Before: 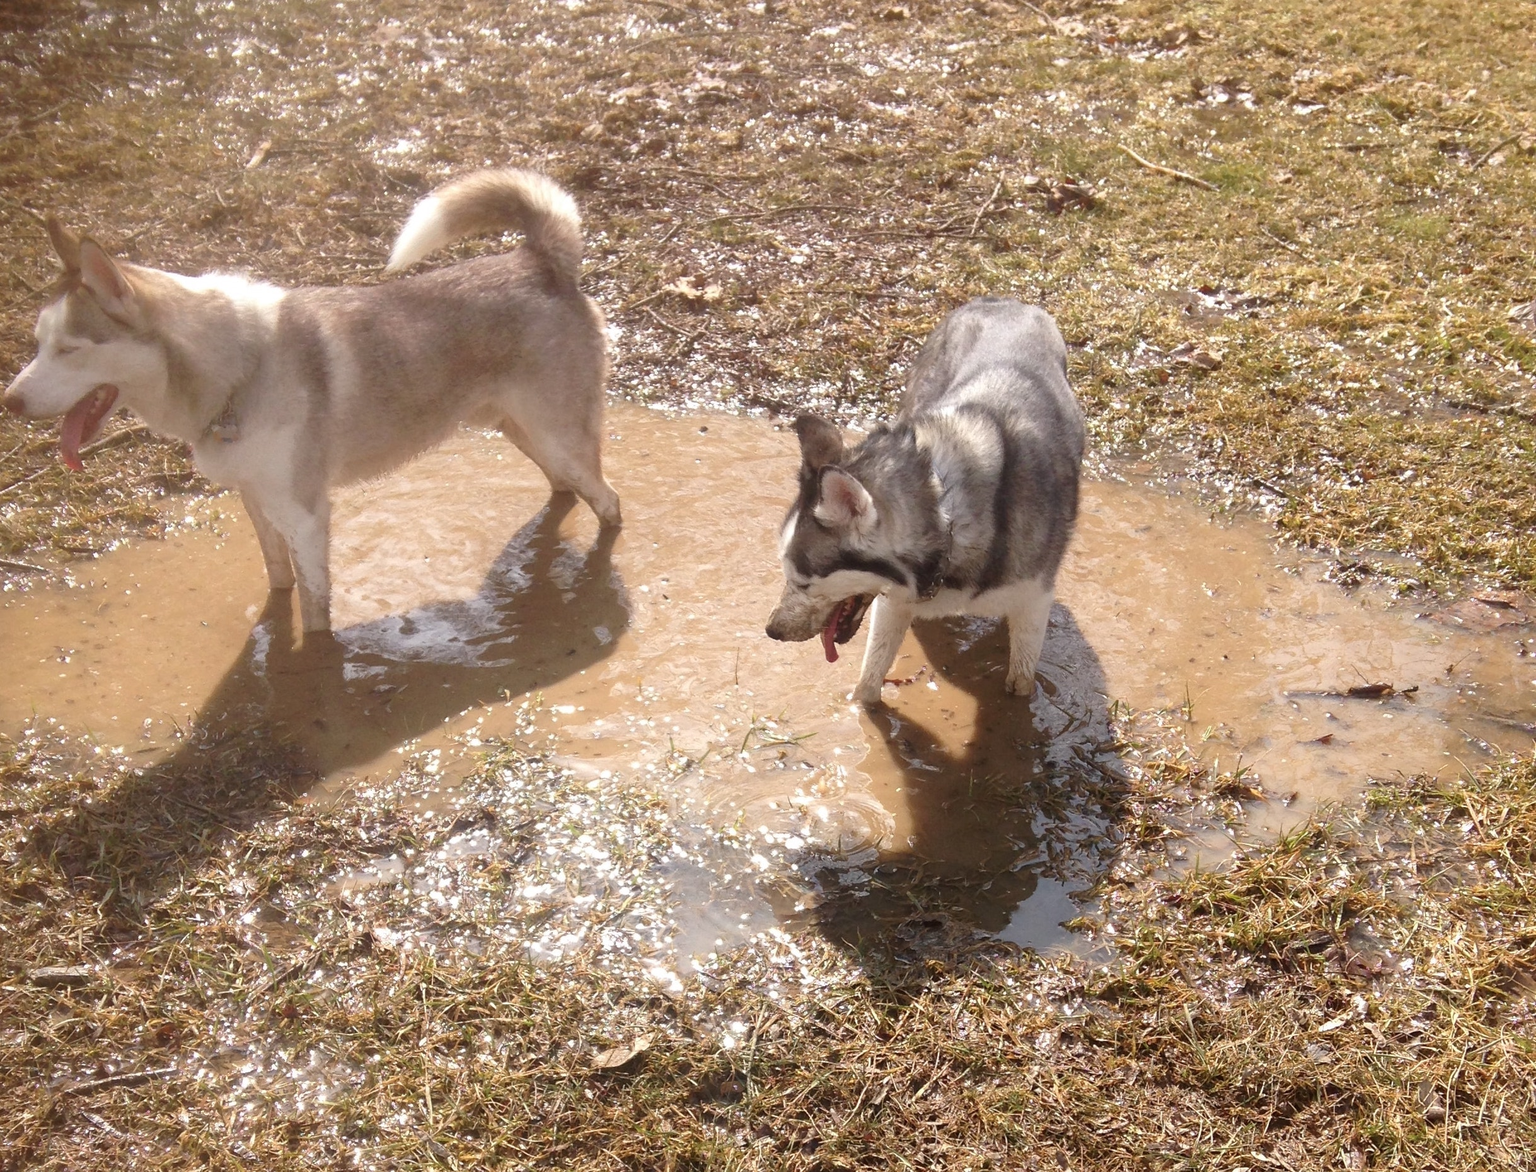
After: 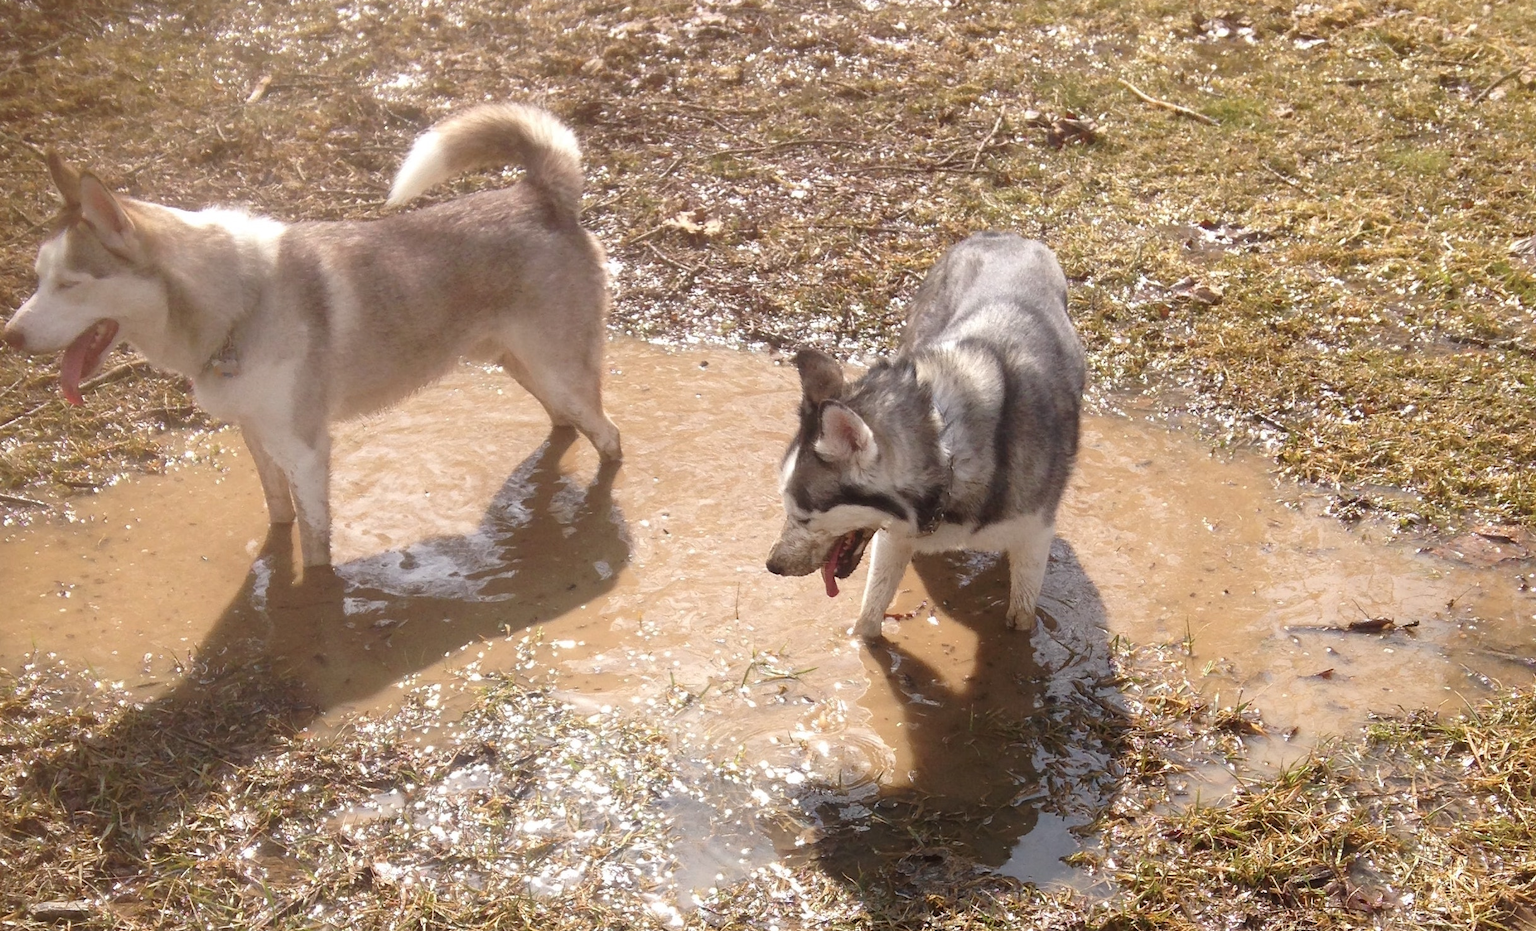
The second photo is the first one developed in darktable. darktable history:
crop and rotate: top 5.669%, bottom 14.843%
